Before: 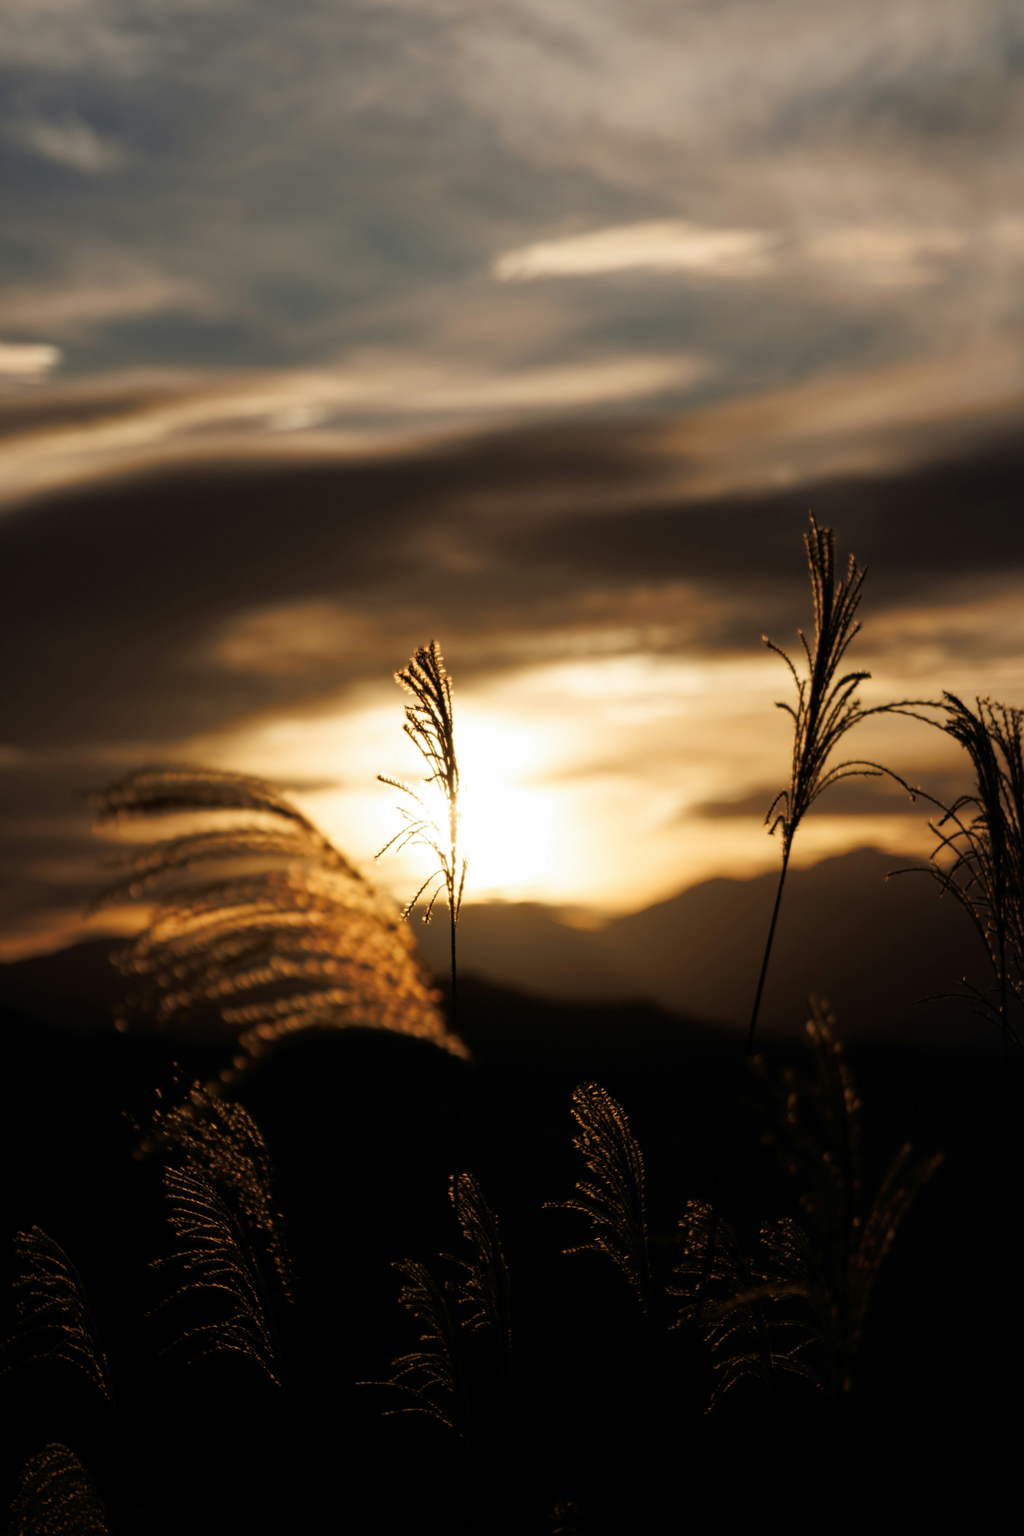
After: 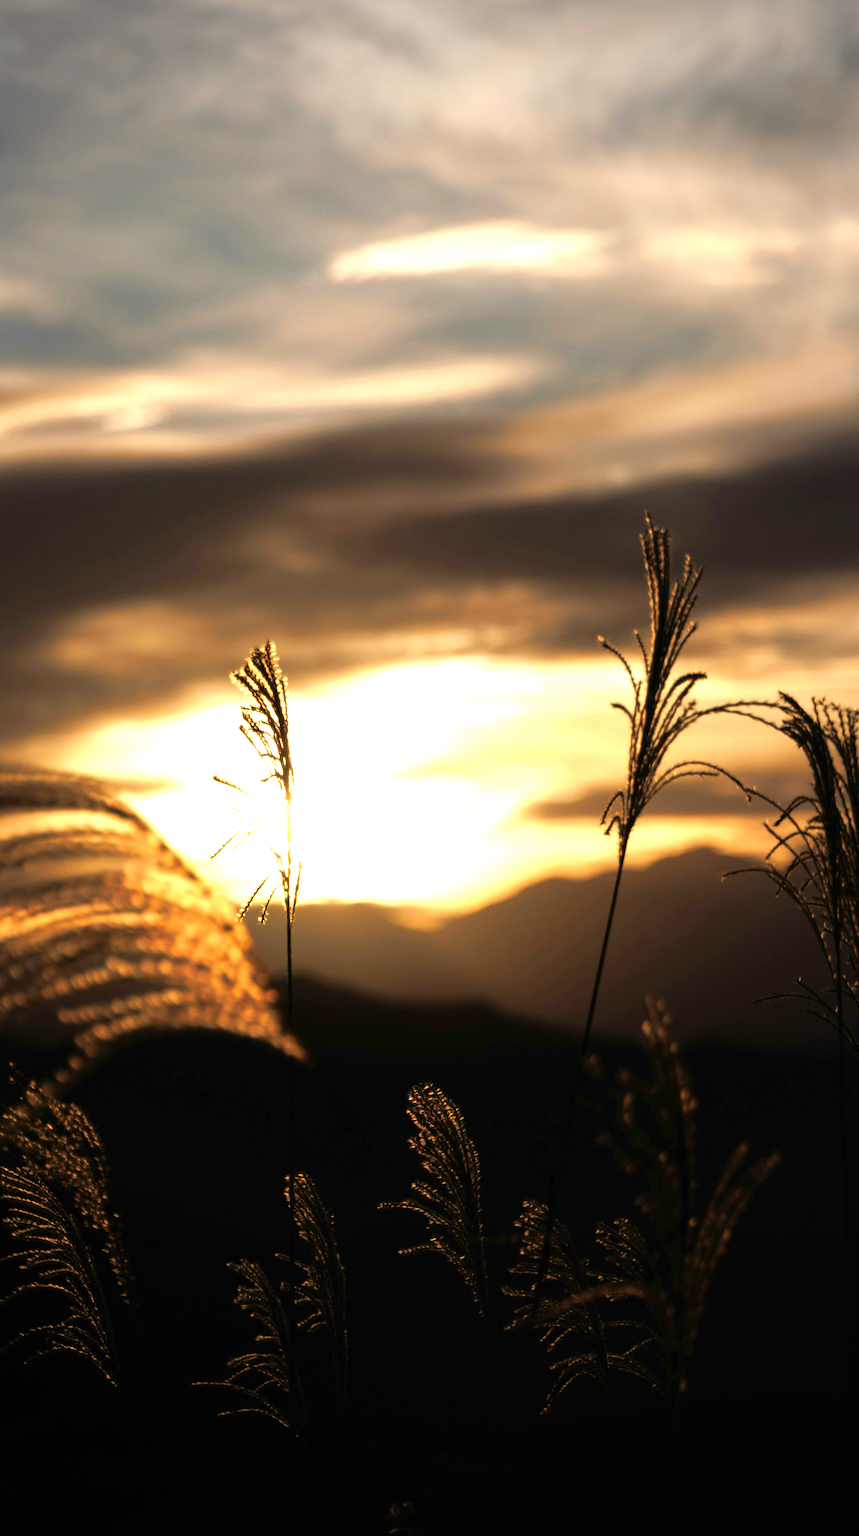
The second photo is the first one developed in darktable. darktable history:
exposure: black level correction 0, exposure 1.101 EV, compensate highlight preservation false
vignetting: fall-off start 97.2%, width/height ratio 1.185
crop: left 16.09%
